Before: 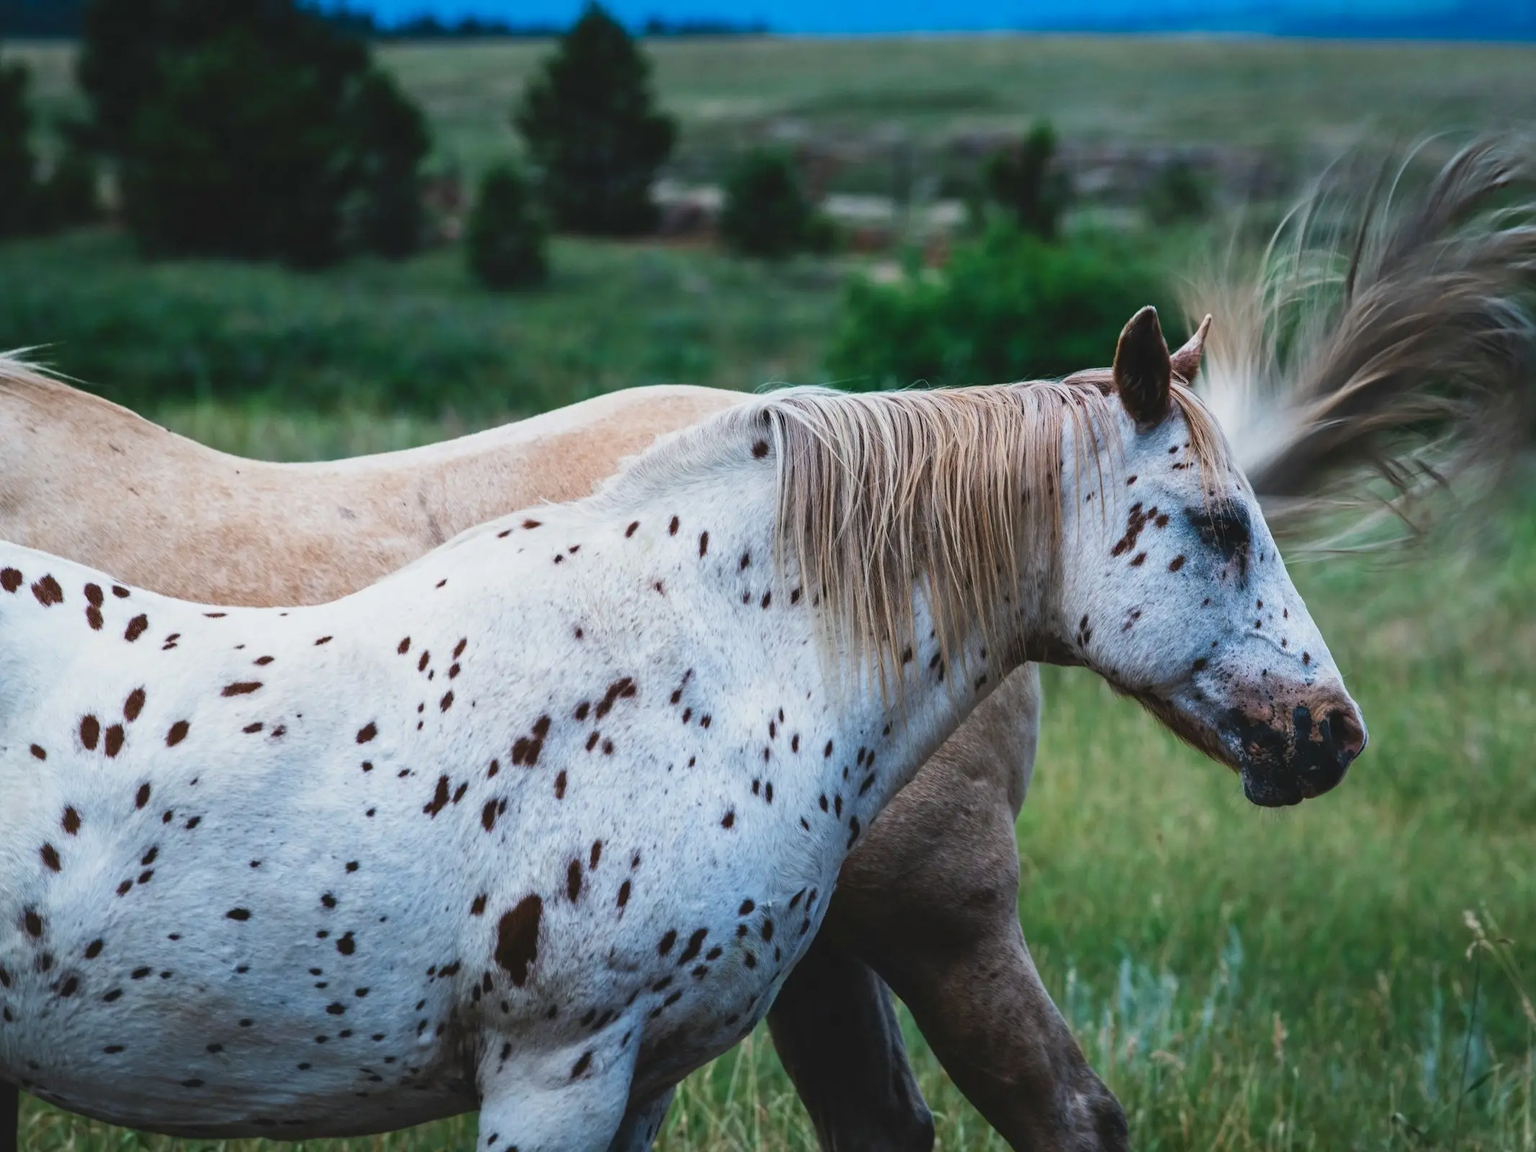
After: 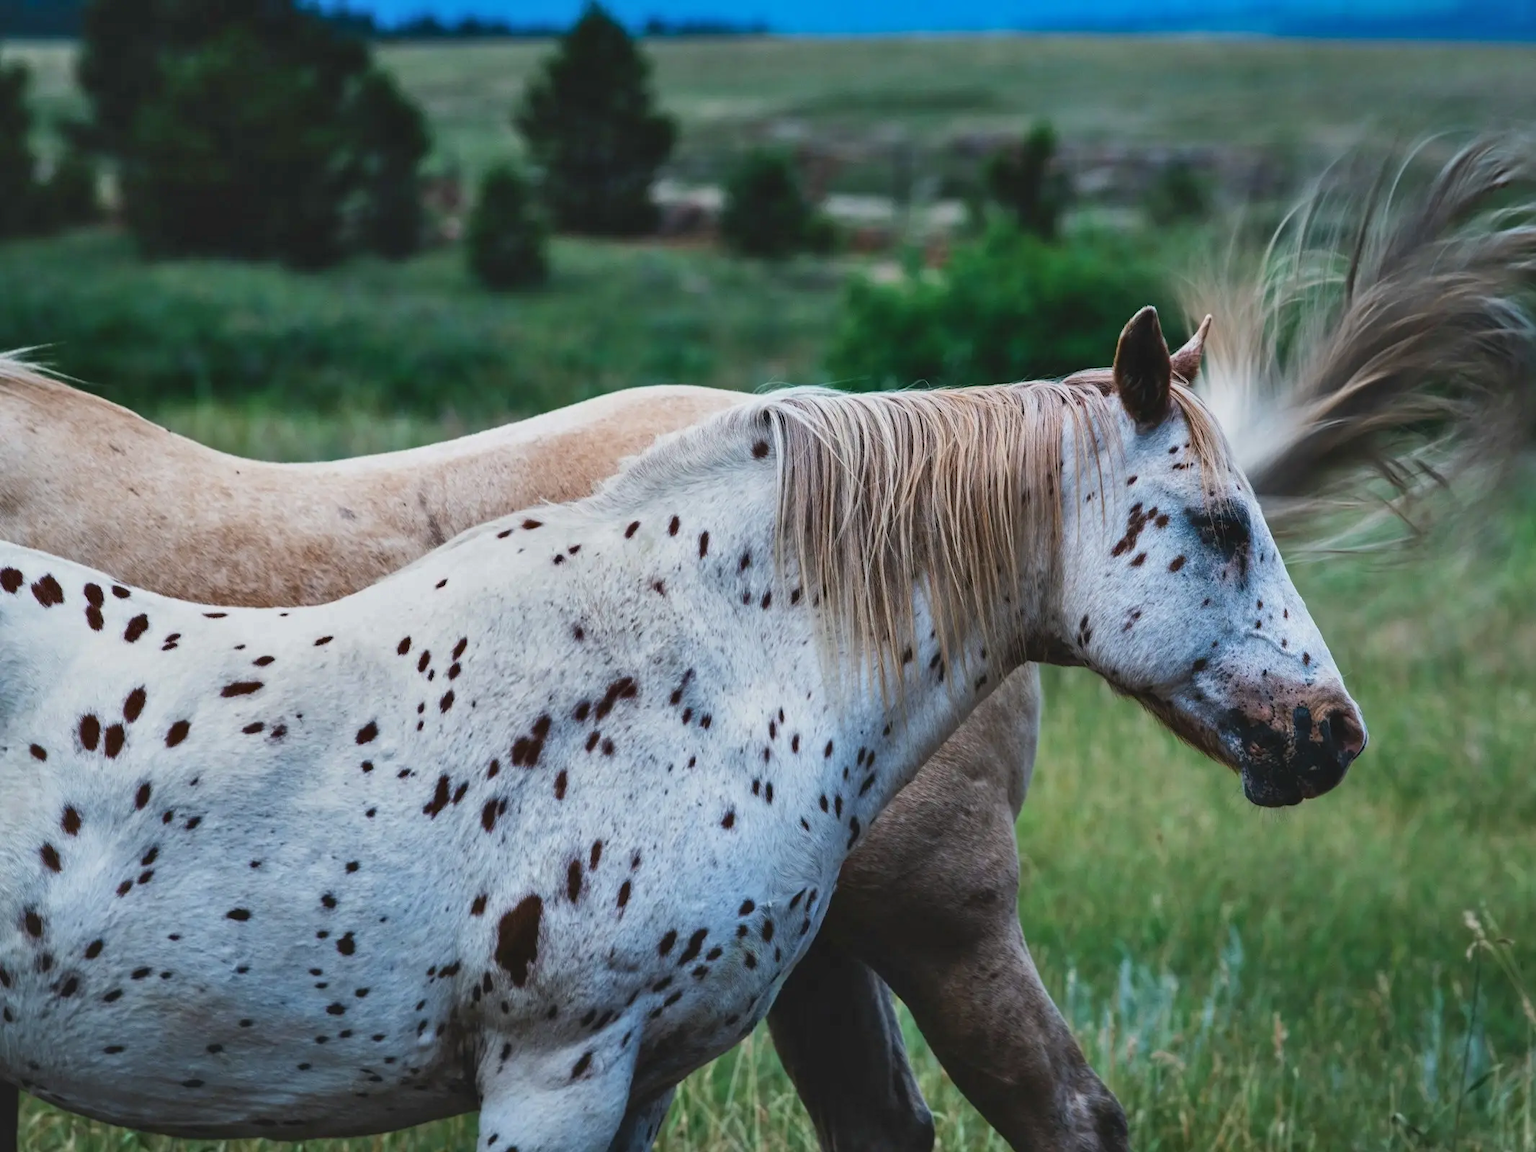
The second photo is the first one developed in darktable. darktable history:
shadows and highlights: radius 108.02, shadows 45.07, highlights -67.87, low approximation 0.01, soften with gaussian
